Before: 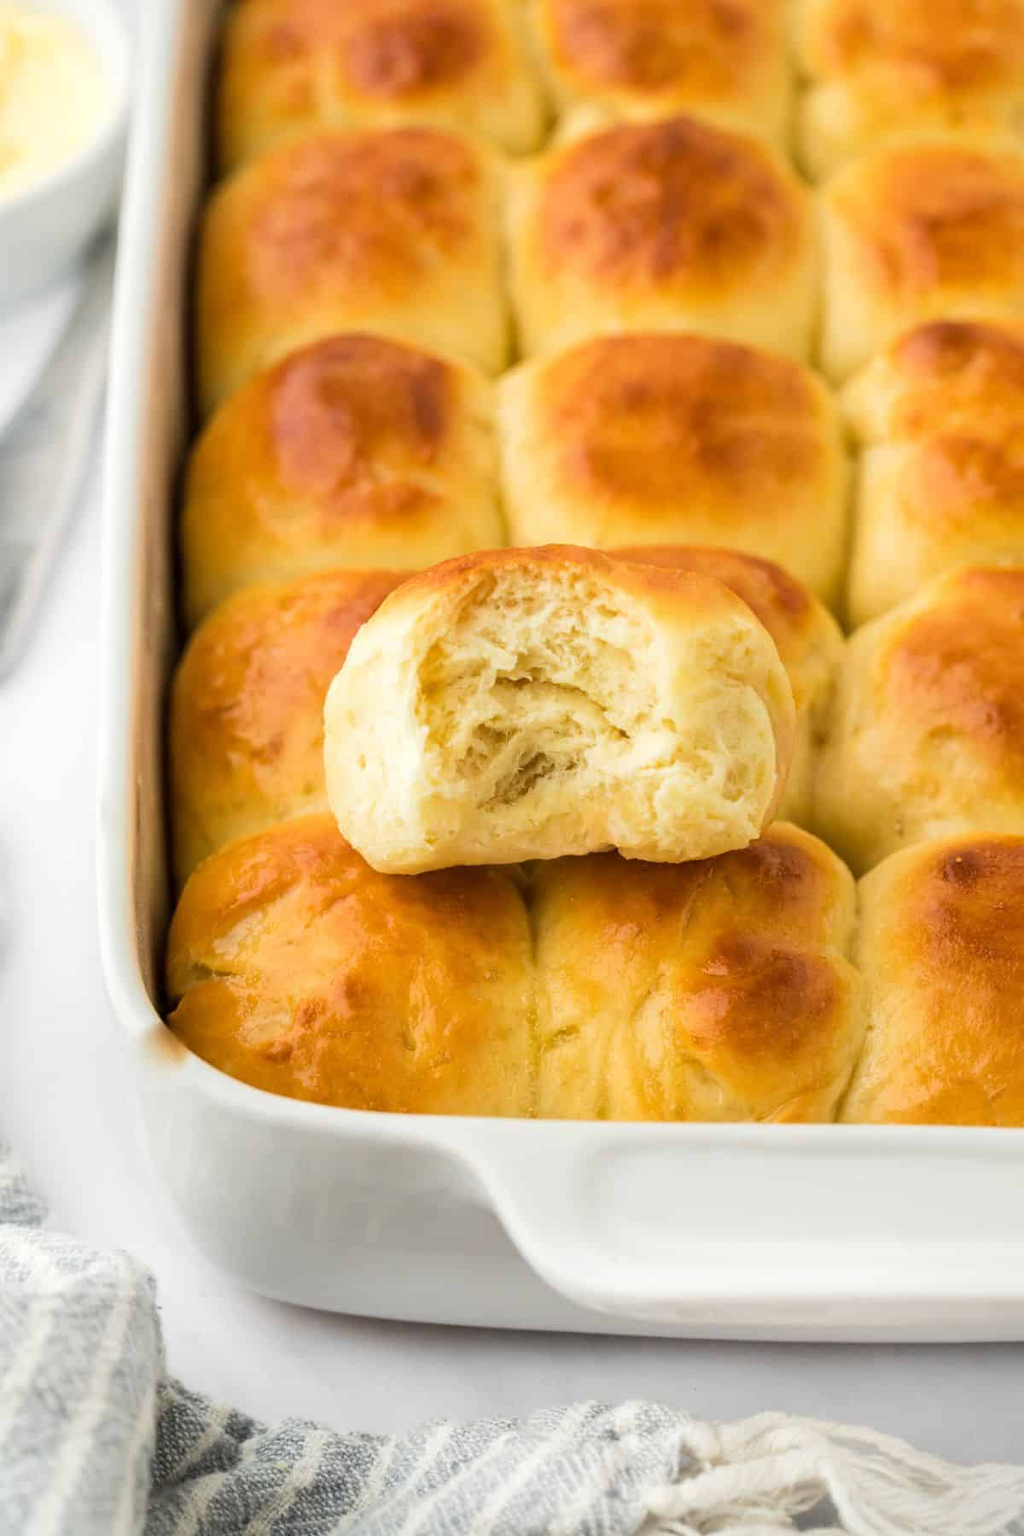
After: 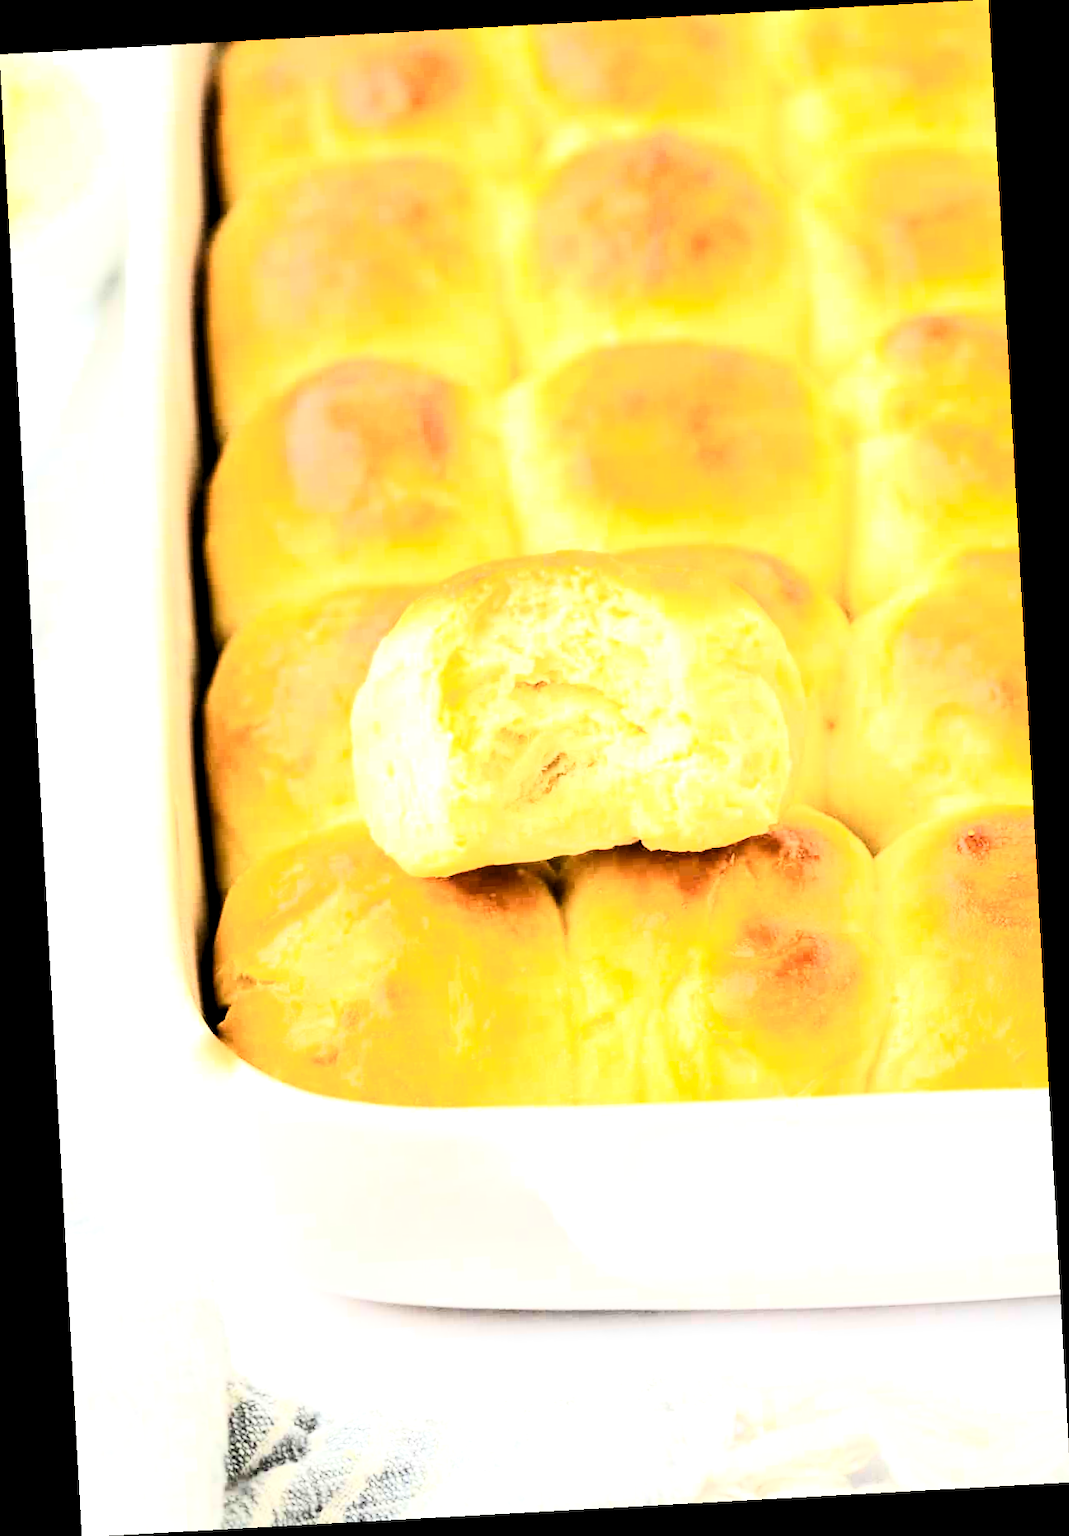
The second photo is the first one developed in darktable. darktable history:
tone curve: curves: ch0 [(0, 0) (0.004, 0.001) (0.133, 0.112) (0.325, 0.362) (0.832, 0.893) (1, 1)], color space Lab, linked channels, preserve colors none
exposure: black level correction 0, exposure 1.2 EV, compensate highlight preservation false
rgb levels: levels [[0.029, 0.461, 0.922], [0, 0.5, 1], [0, 0.5, 1]]
rotate and perspective: rotation -3.18°, automatic cropping off
contrast brightness saturation: contrast 0.39, brightness 0.1
